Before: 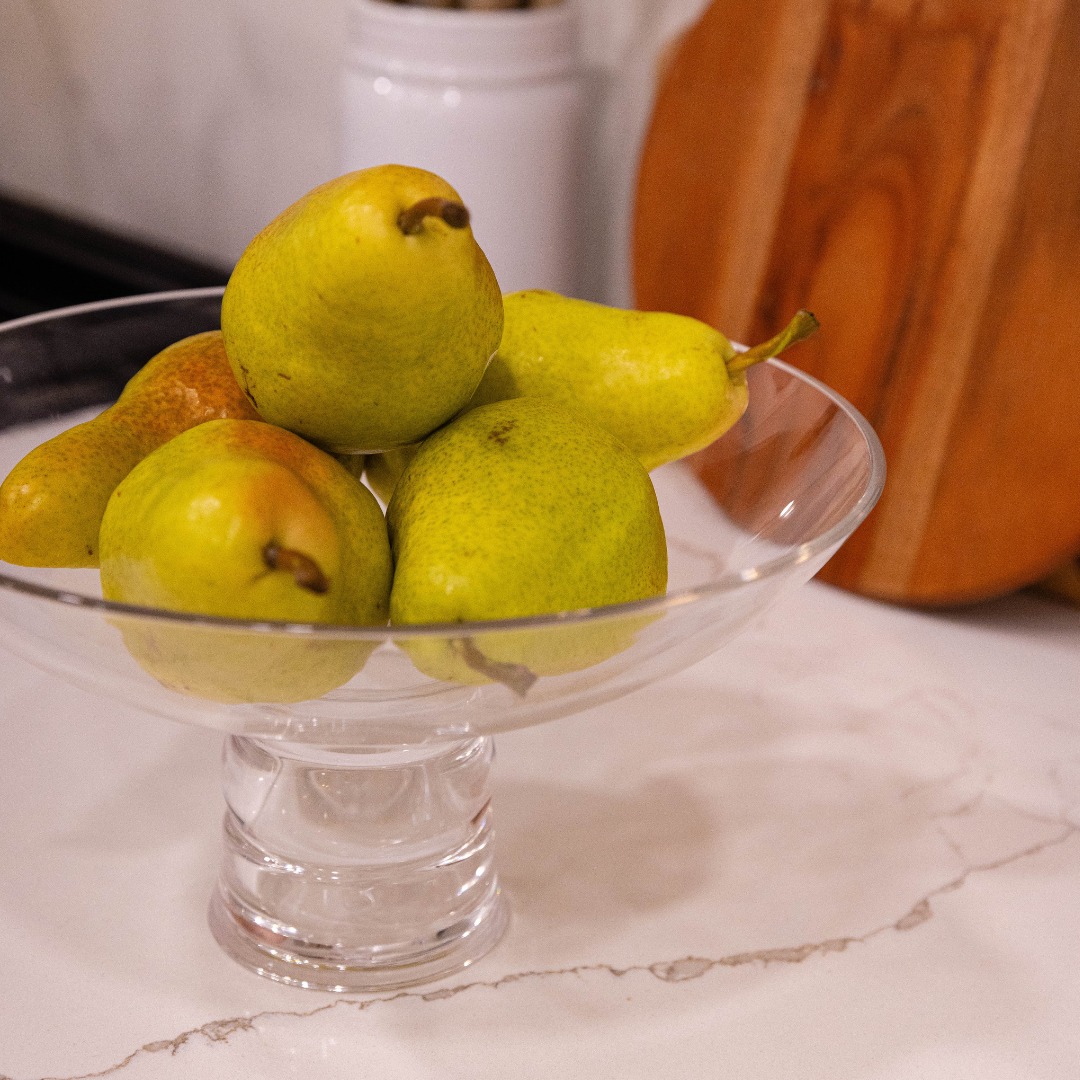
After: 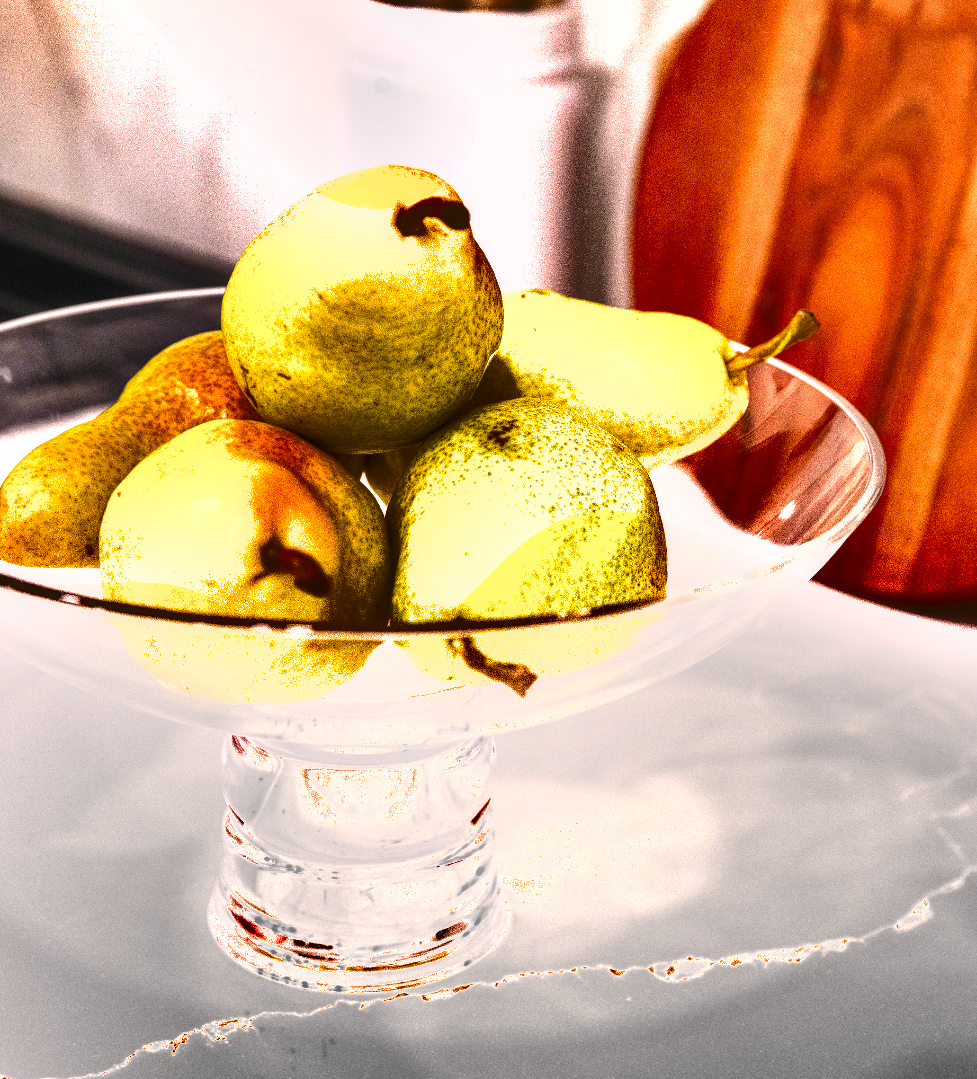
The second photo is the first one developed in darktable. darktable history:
exposure: black level correction 0, exposure 1.705 EV, compensate highlight preservation false
shadows and highlights: white point adjustment 0.142, highlights -70.5, soften with gaussian
crop: right 9.498%, bottom 0.046%
local contrast: on, module defaults
